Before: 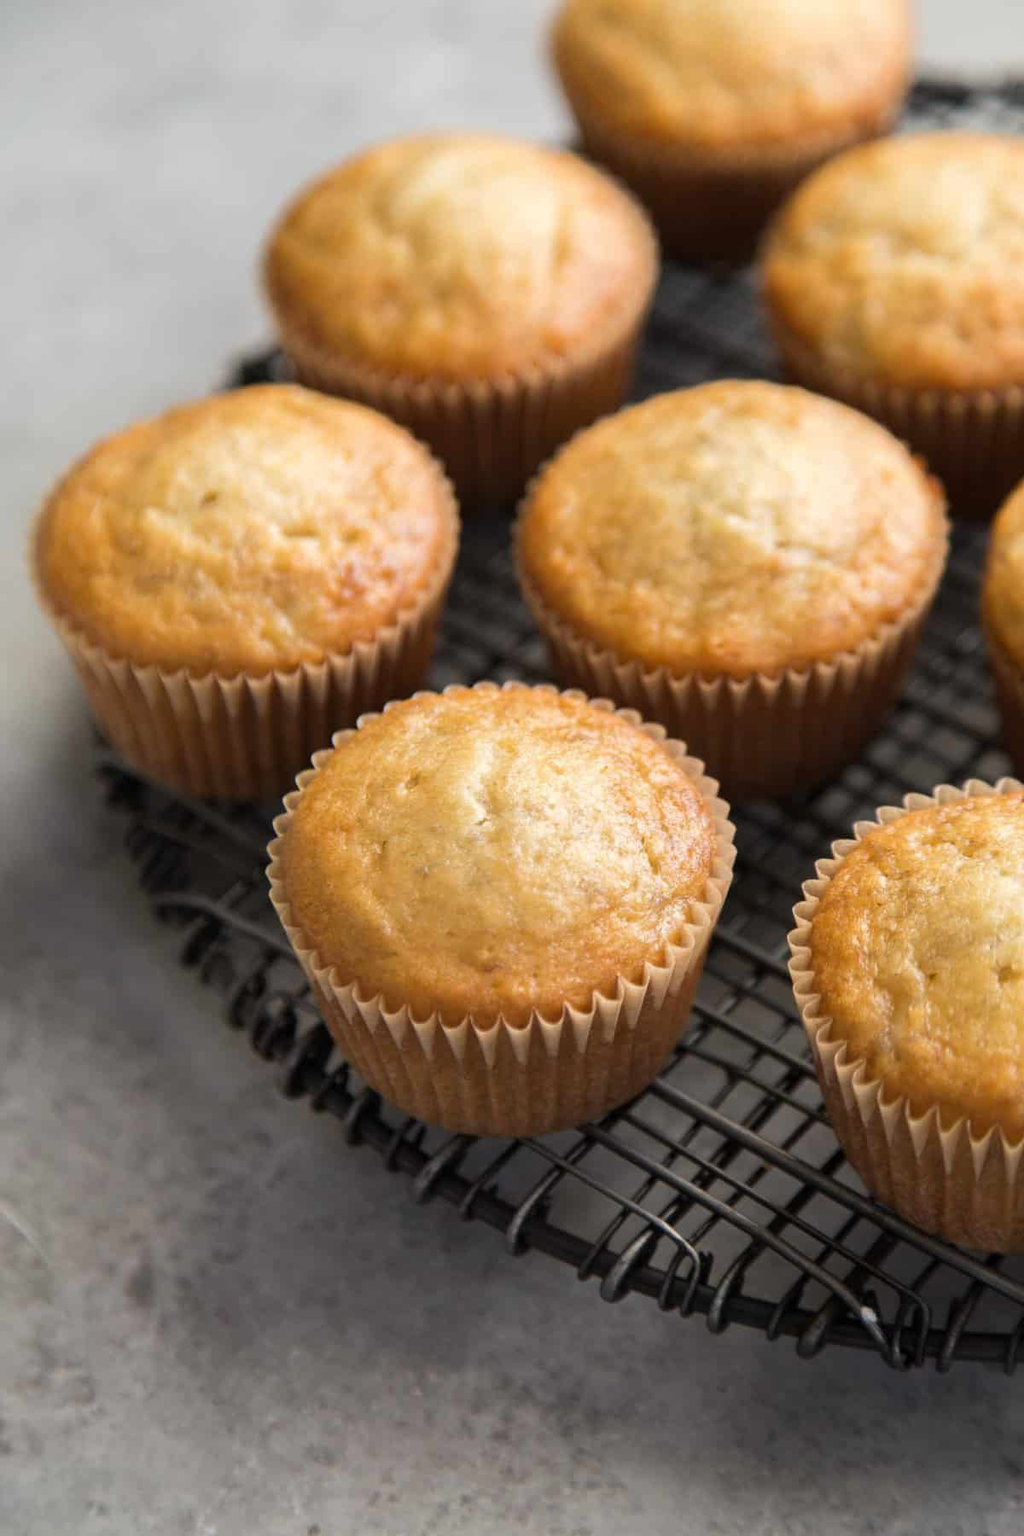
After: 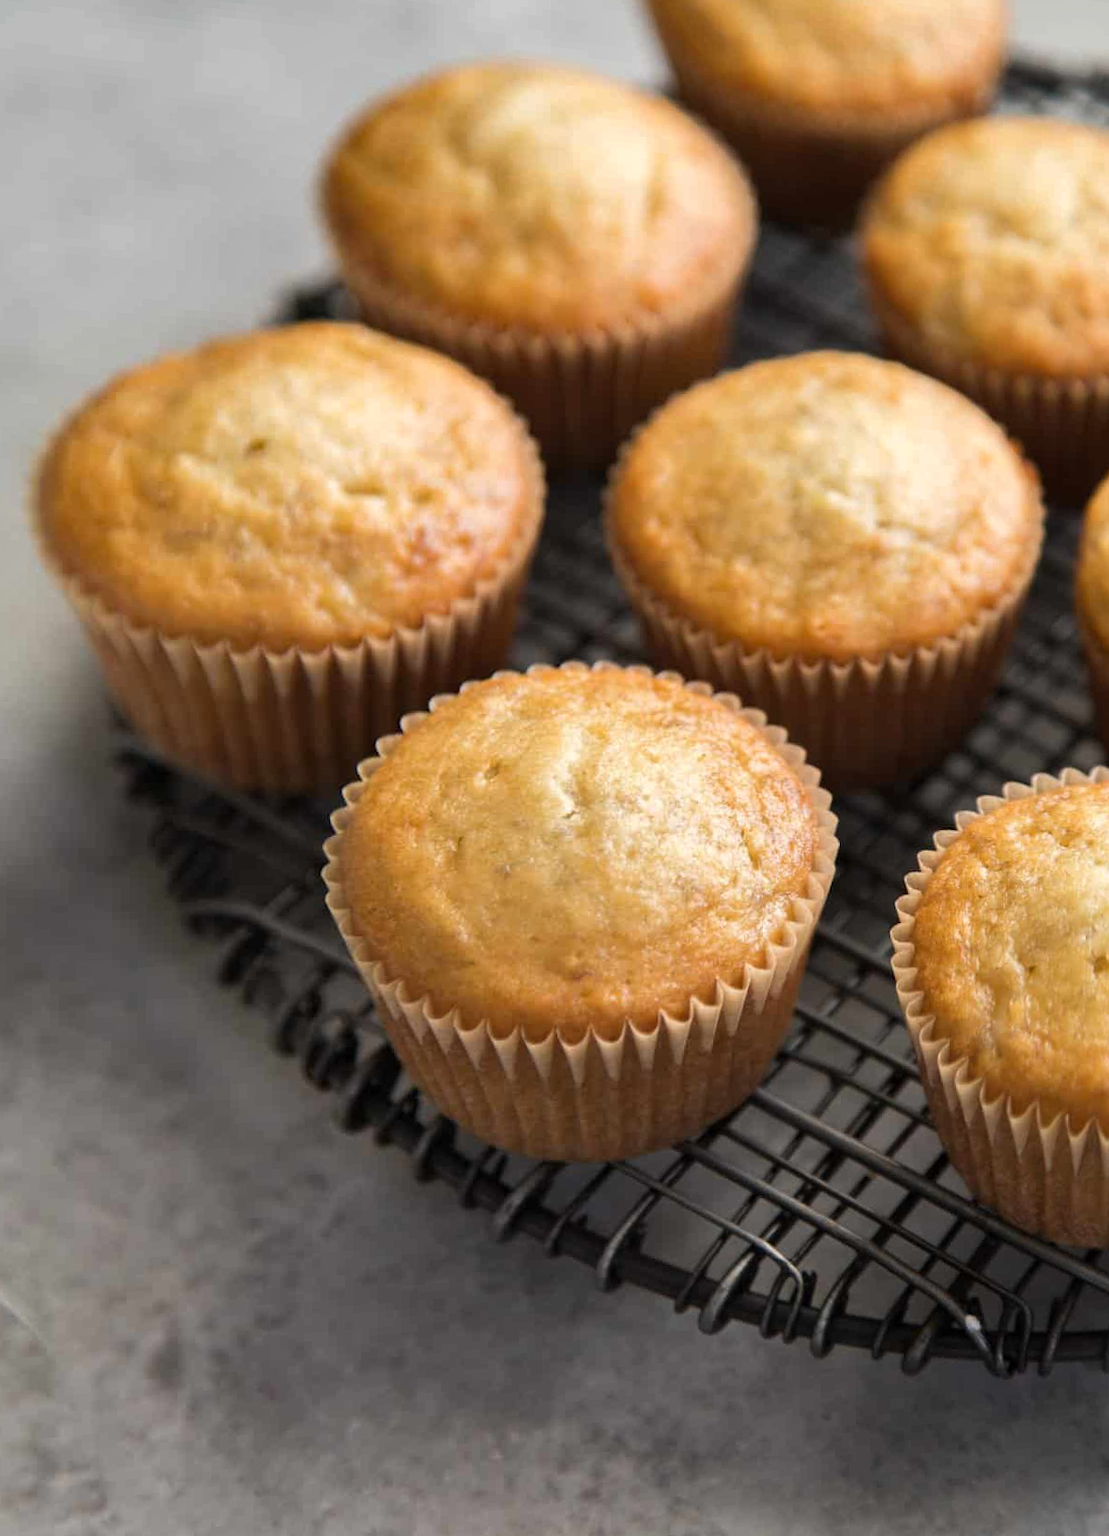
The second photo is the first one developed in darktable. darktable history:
rotate and perspective: rotation -0.013°, lens shift (vertical) -0.027, lens shift (horizontal) 0.178, crop left 0.016, crop right 0.989, crop top 0.082, crop bottom 0.918
shadows and highlights: shadows 12, white point adjustment 1.2, soften with gaussian
